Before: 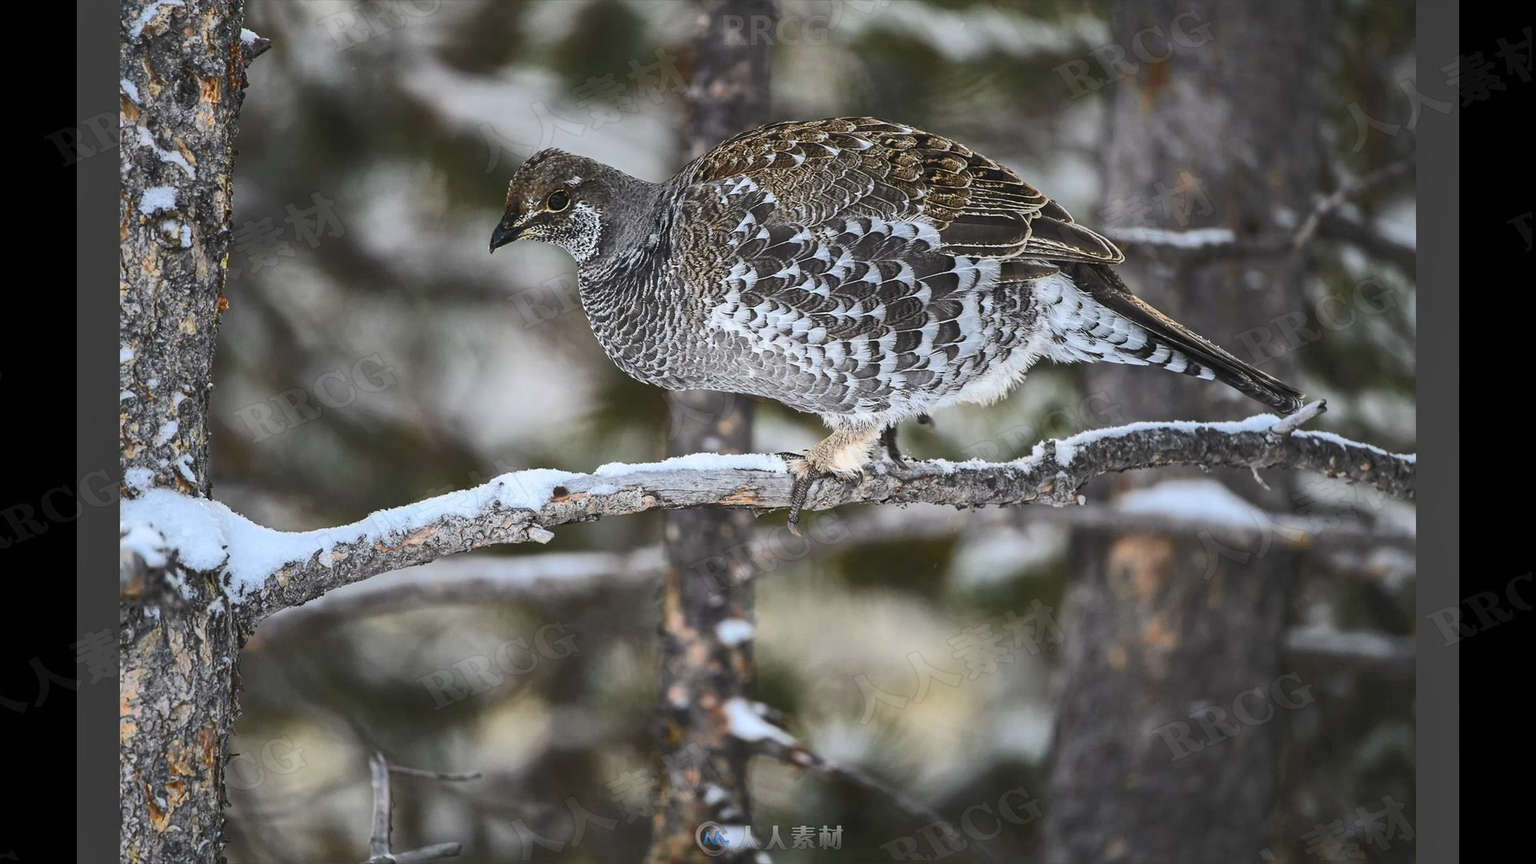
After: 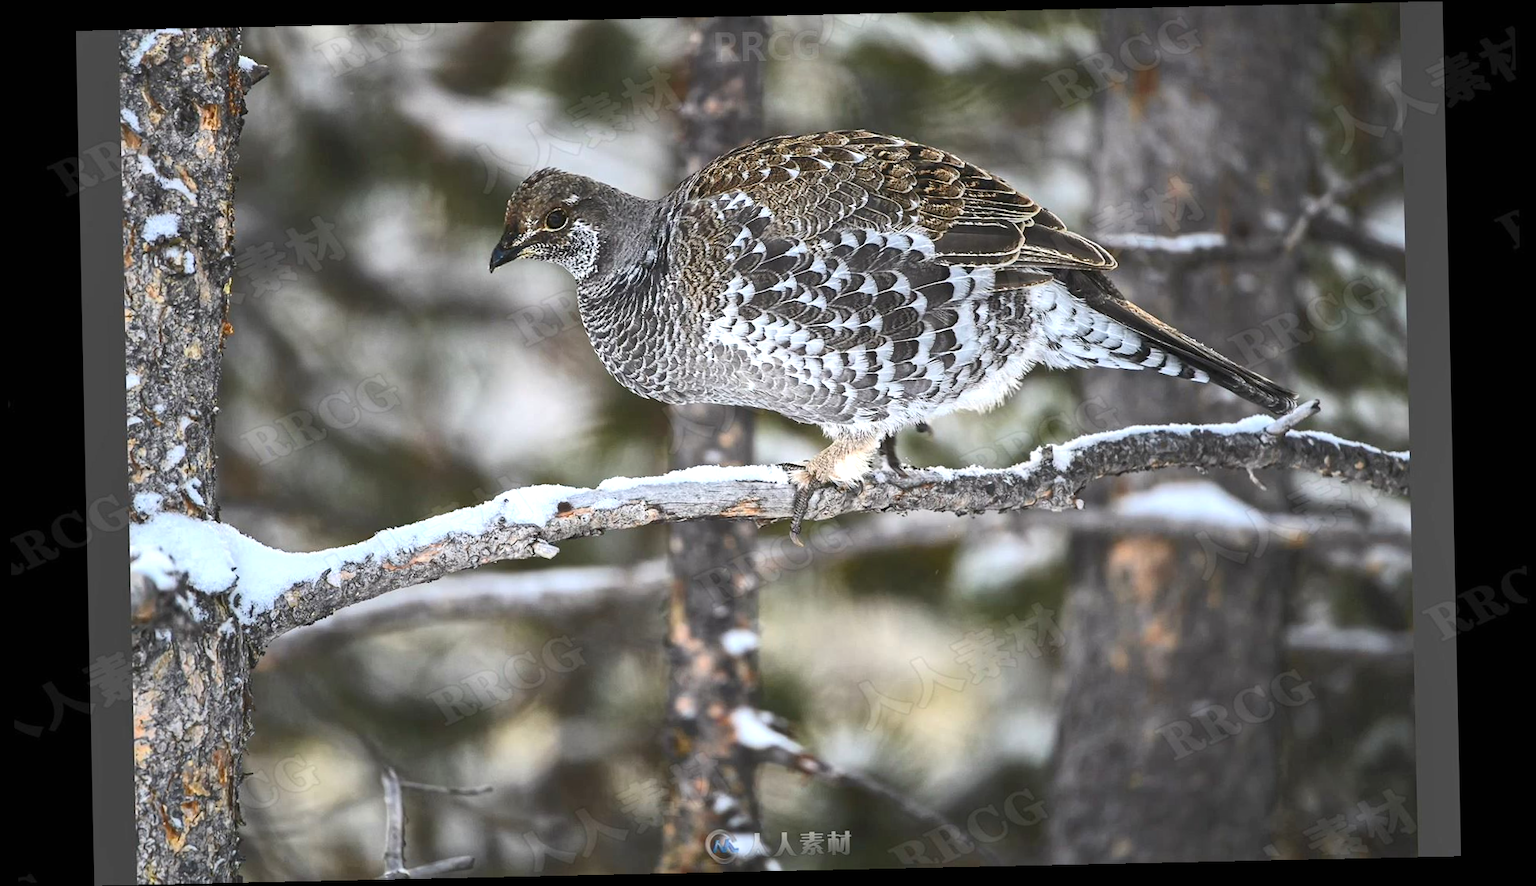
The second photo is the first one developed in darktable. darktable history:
exposure: black level correction 0, exposure 0.5 EV, compensate exposure bias true, compensate highlight preservation false
rotate and perspective: rotation -1.24°, automatic cropping off
